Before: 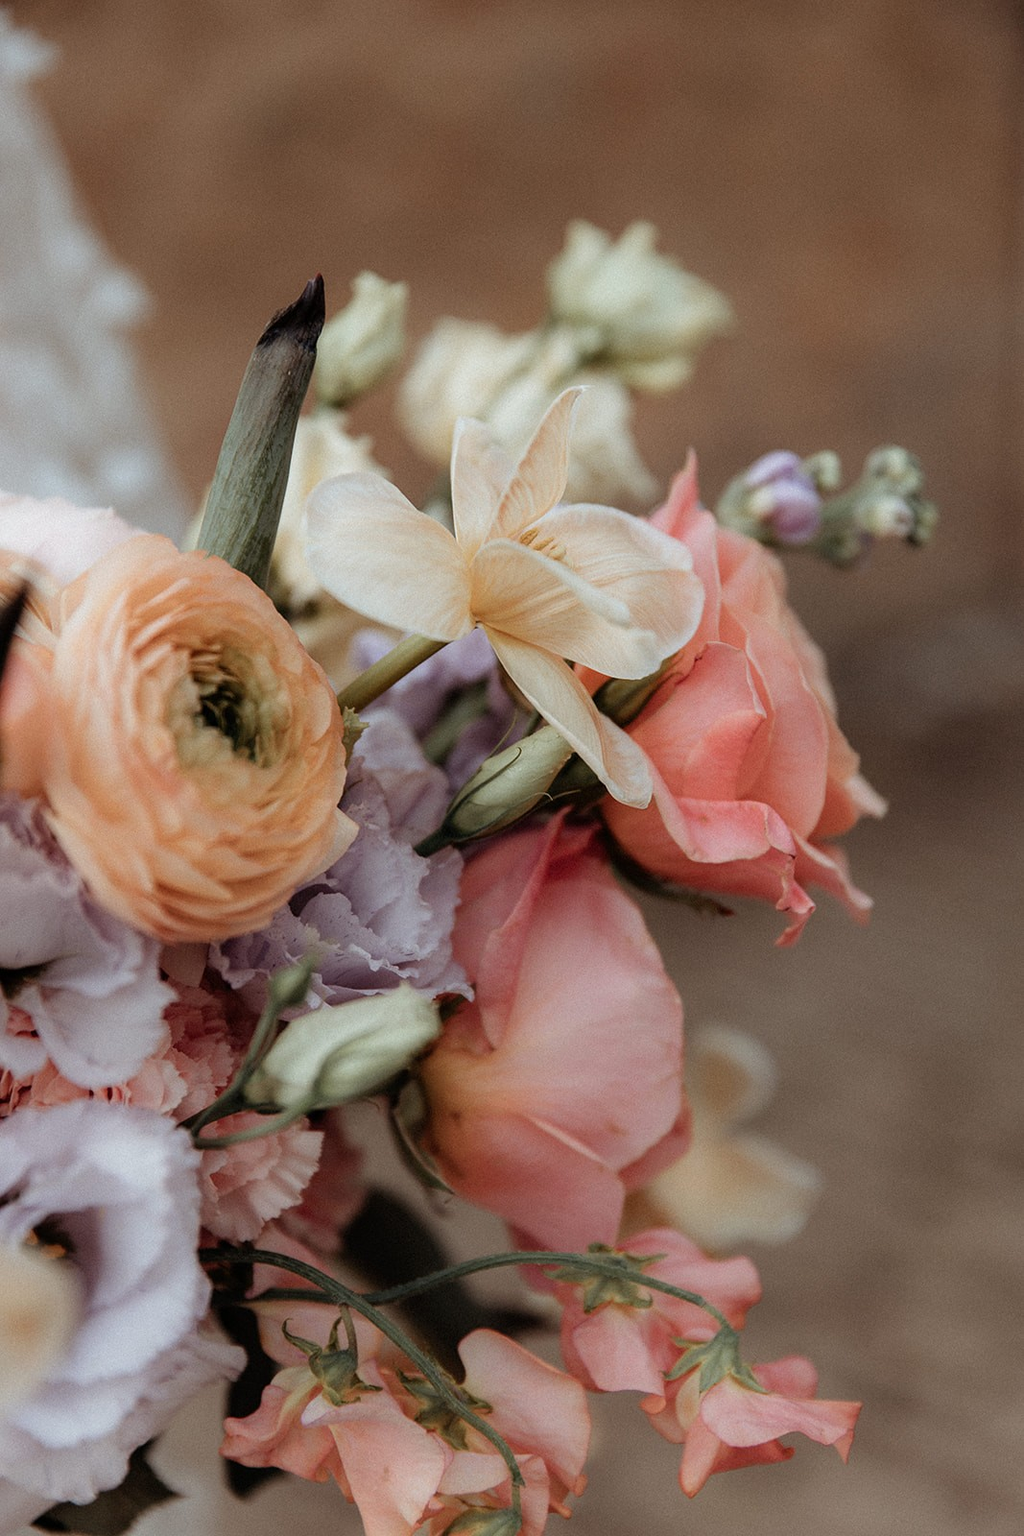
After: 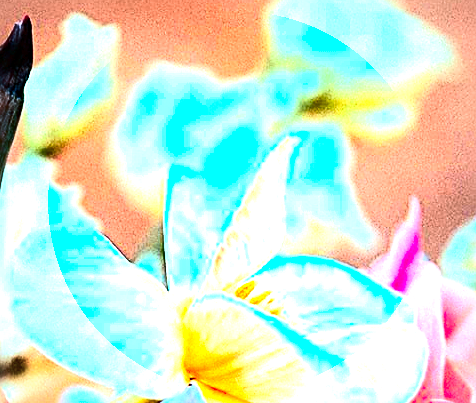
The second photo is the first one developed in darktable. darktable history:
exposure: black level correction 0.001, exposure 0.5 EV, compensate highlight preservation false
vignetting: brightness -0.184, saturation -0.304, unbound false
tone equalizer: -8 EV -0.418 EV, -7 EV -0.422 EV, -6 EV -0.315 EV, -5 EV -0.213 EV, -3 EV 0.198 EV, -2 EV 0.334 EV, -1 EV 0.379 EV, +0 EV 0.432 EV, edges refinement/feathering 500, mask exposure compensation -1.57 EV, preserve details no
contrast brightness saturation: contrast 0.262, brightness 0.013, saturation 0.879
color balance rgb: shadows lift › chroma 2.044%, shadows lift › hue 214.65°, power › hue 72.94°, highlights gain › chroma 1.06%, highlights gain › hue 60.02°, perceptual saturation grading › global saturation -3.594%, perceptual brilliance grading › global brilliance 15.067%, perceptual brilliance grading › shadows -34.733%
crop: left 28.752%, top 16.822%, right 26.625%, bottom 57.956%
sharpen: radius 2.827, amount 0.706
color calibration: output R [1.422, -0.35, -0.252, 0], output G [-0.238, 1.259, -0.084, 0], output B [-0.081, -0.196, 1.58, 0], output brightness [0.49, 0.671, -0.57, 0], illuminant Planckian (black body), adaptation linear Bradford (ICC v4), x 0.365, y 0.367, temperature 4408.78 K
